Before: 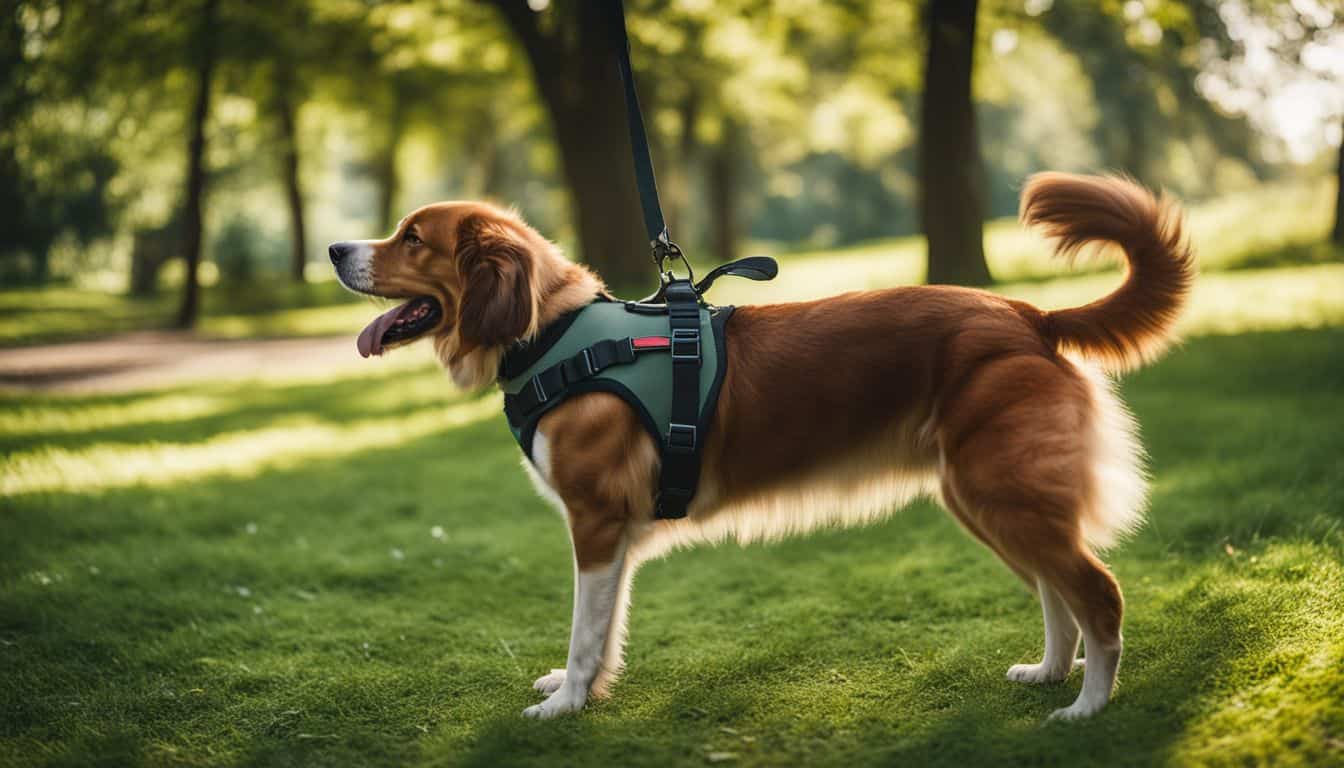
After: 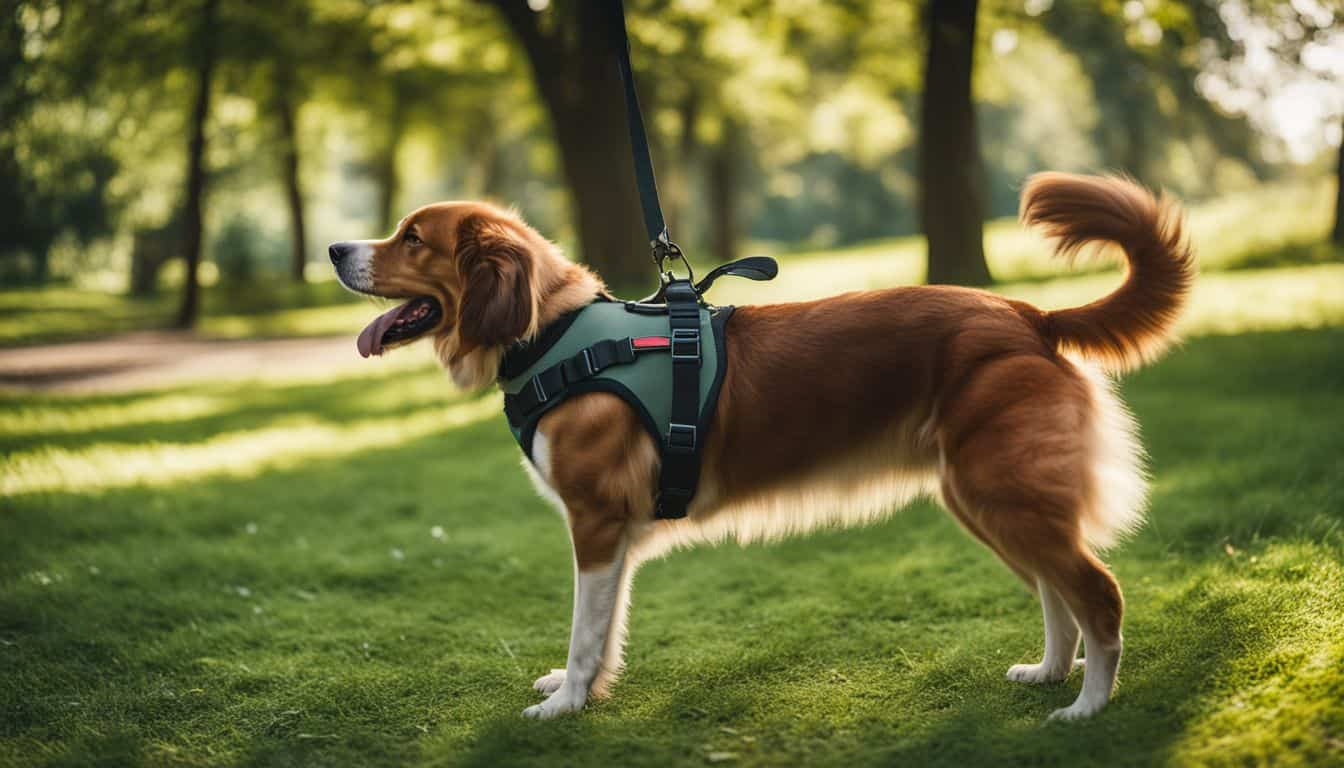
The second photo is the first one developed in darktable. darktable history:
shadows and highlights: radius 118.89, shadows 42.25, highlights -61.75, soften with gaussian
